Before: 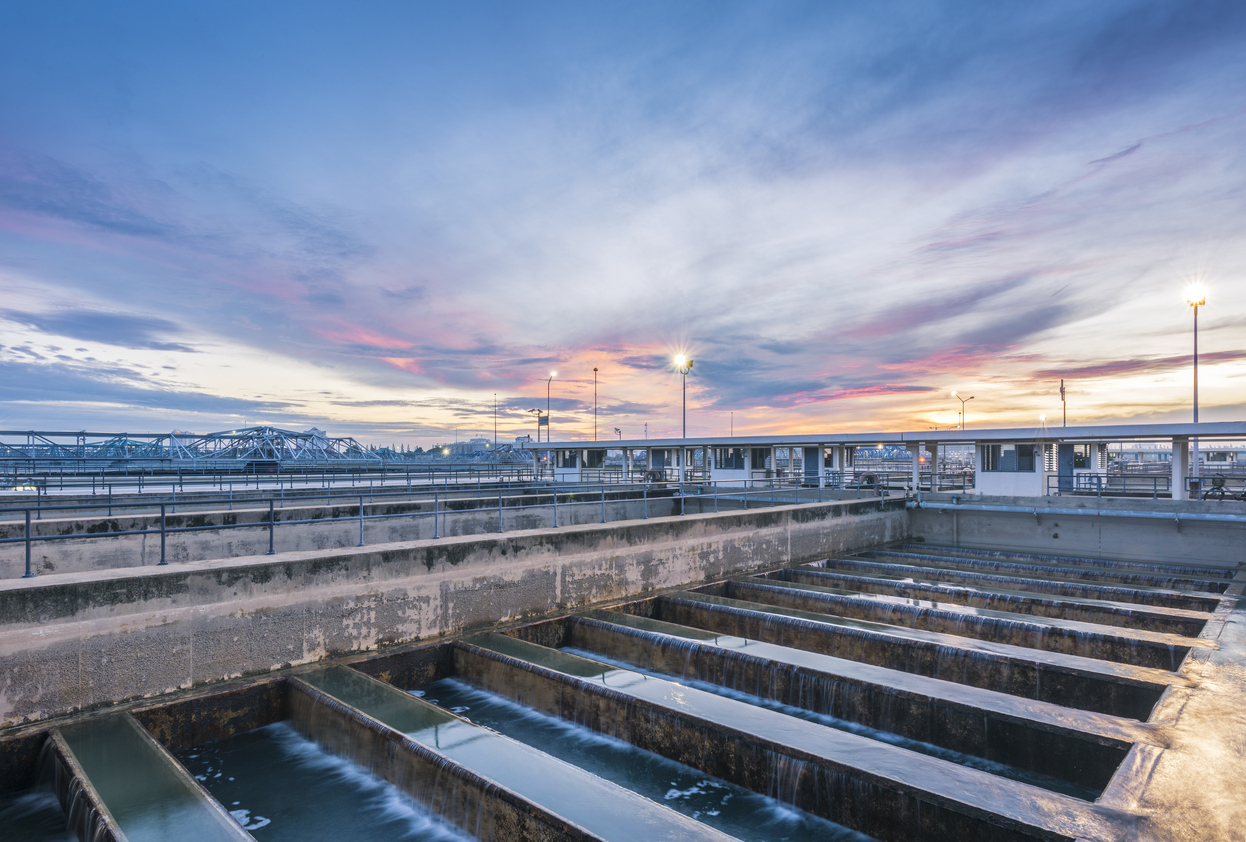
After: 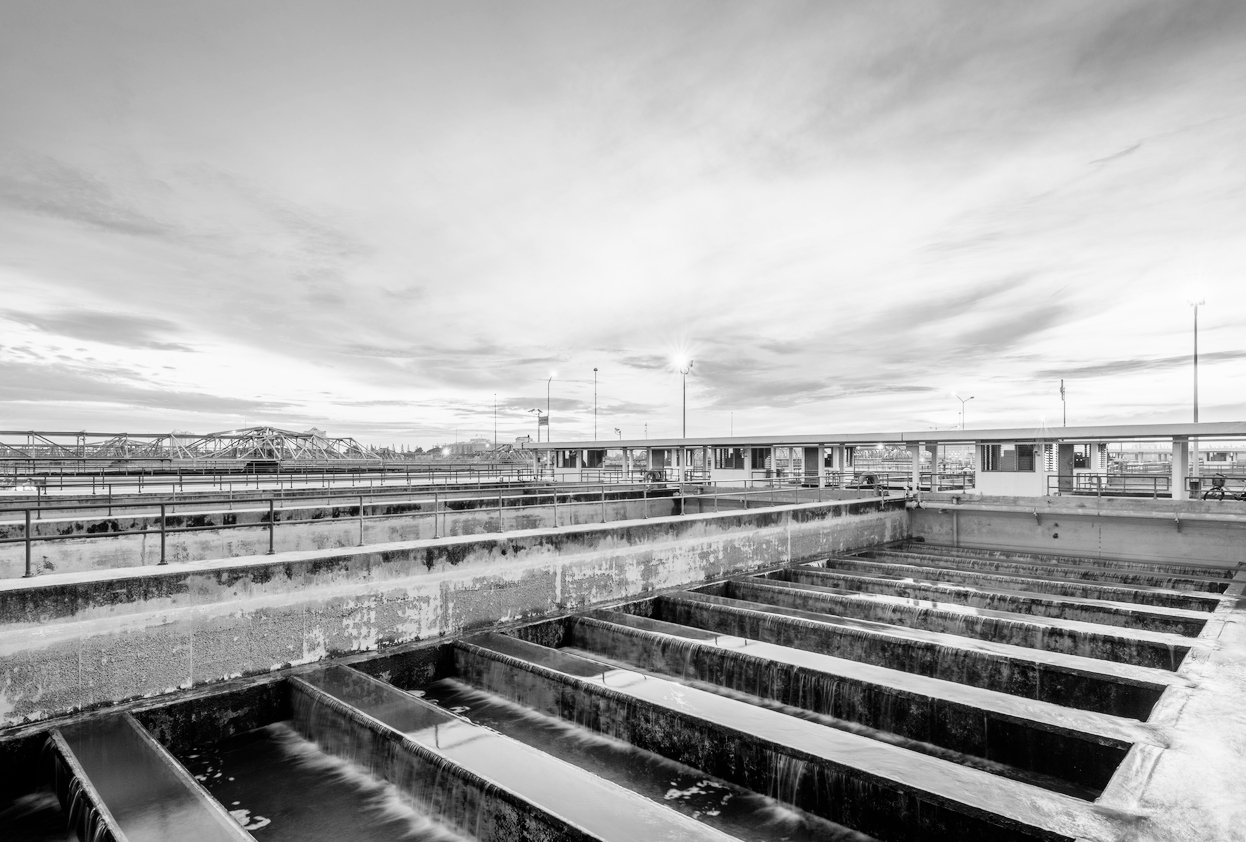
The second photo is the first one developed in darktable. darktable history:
graduated density: rotation -180°, offset 24.95
exposure: black level correction 0, exposure 1.2 EV, compensate highlight preservation false
monochrome: on, module defaults
filmic rgb: black relative exposure -5 EV, hardness 2.88, contrast 1.3, highlights saturation mix -30%
